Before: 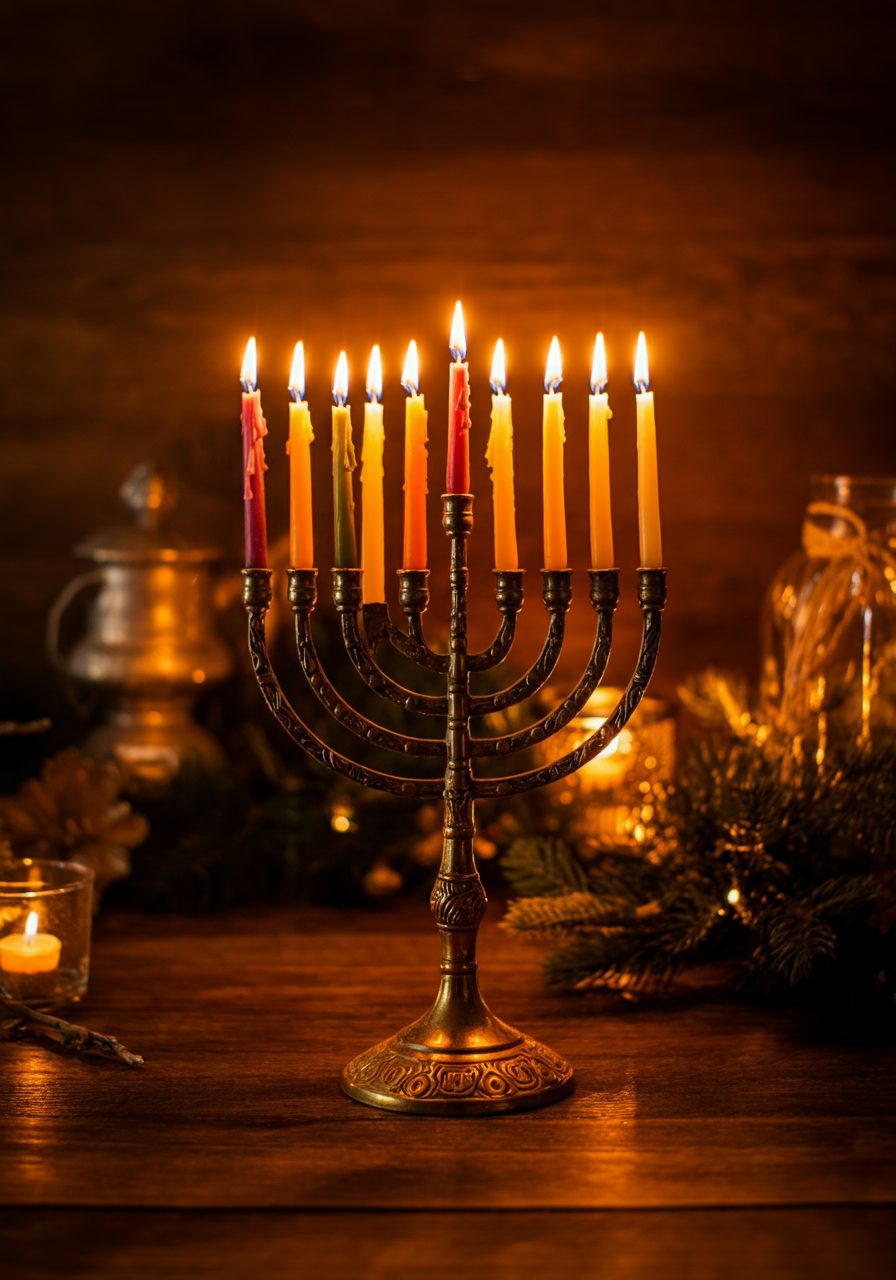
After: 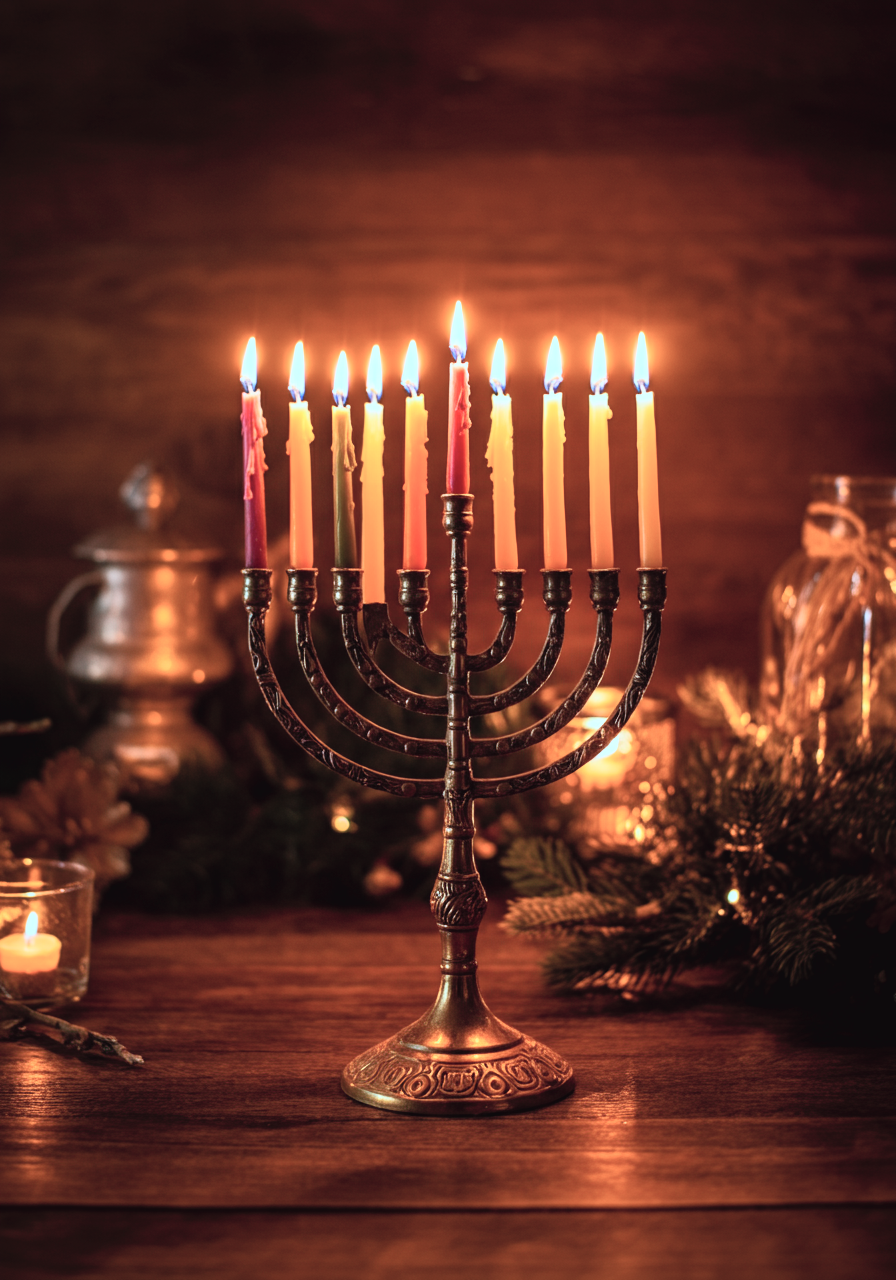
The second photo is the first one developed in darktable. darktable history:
tone curve: curves: ch0 [(0.003, 0.029) (0.188, 0.252) (0.46, 0.56) (0.608, 0.748) (0.871, 0.955) (1, 1)]; ch1 [(0, 0) (0.35, 0.356) (0.45, 0.453) (0.508, 0.515) (0.618, 0.634) (1, 1)]; ch2 [(0, 0) (0.456, 0.469) (0.5, 0.5) (0.634, 0.625) (1, 1)], color space Lab, independent channels, preserve colors none
color correction: highlights a* -9.35, highlights b* -23.15
